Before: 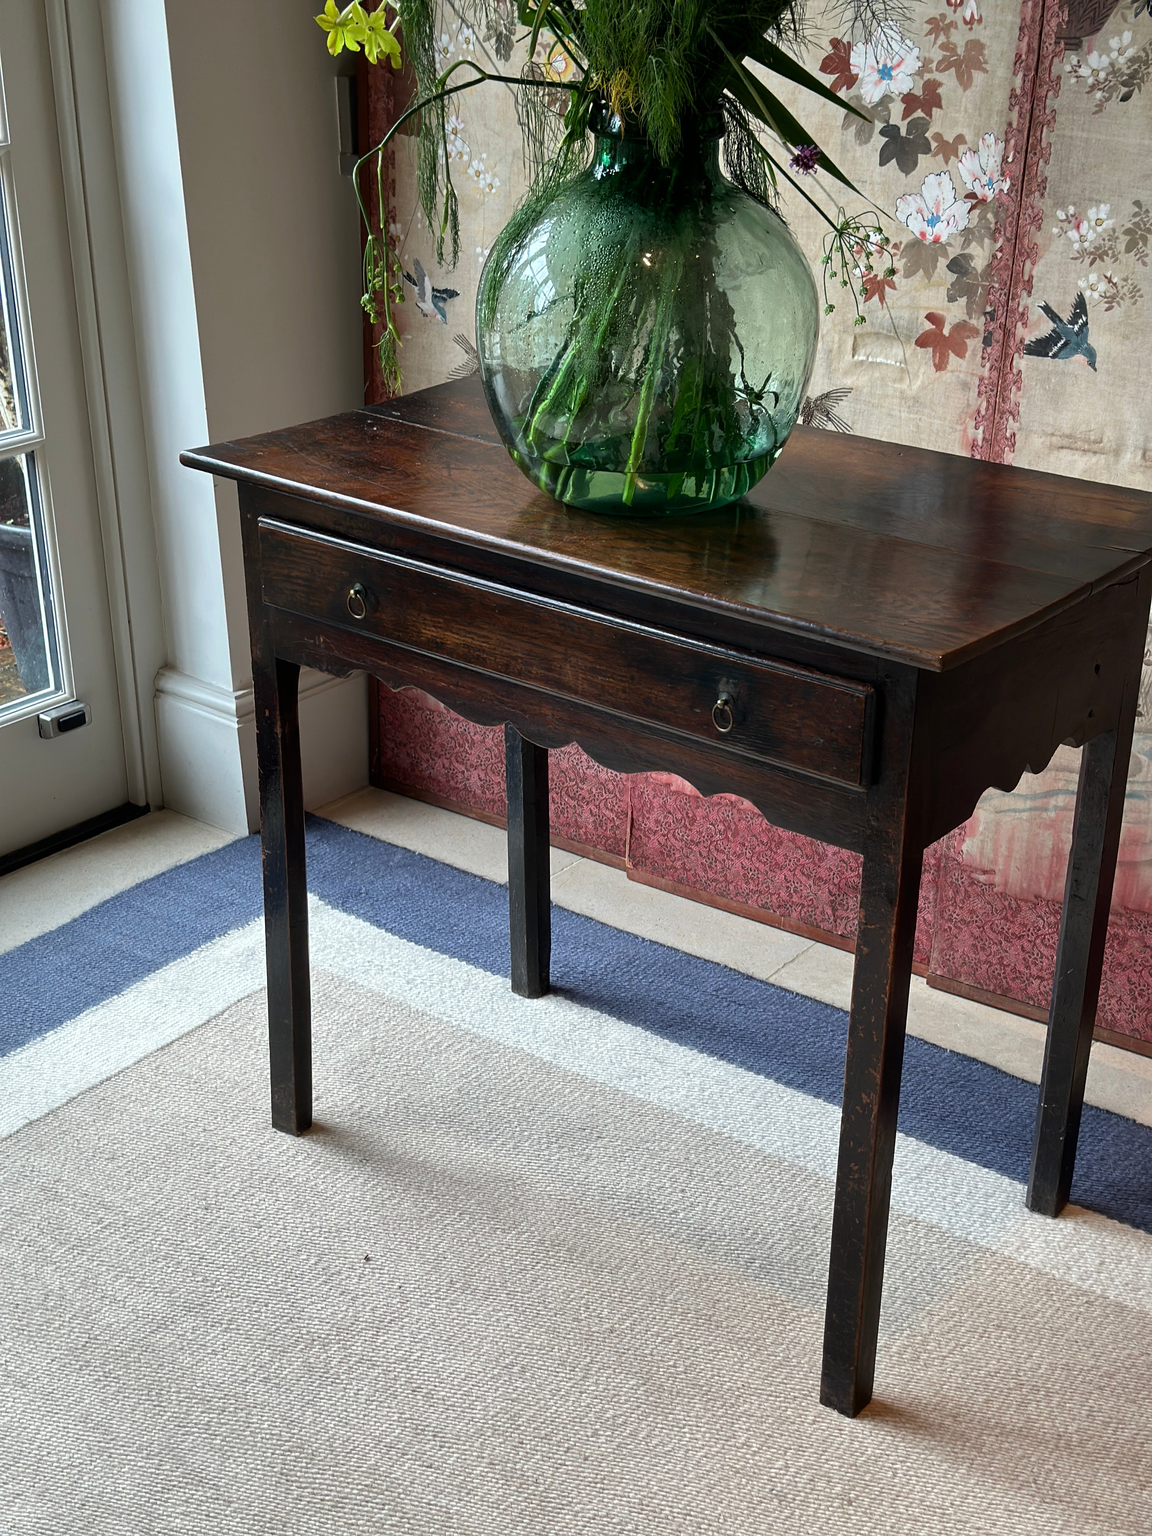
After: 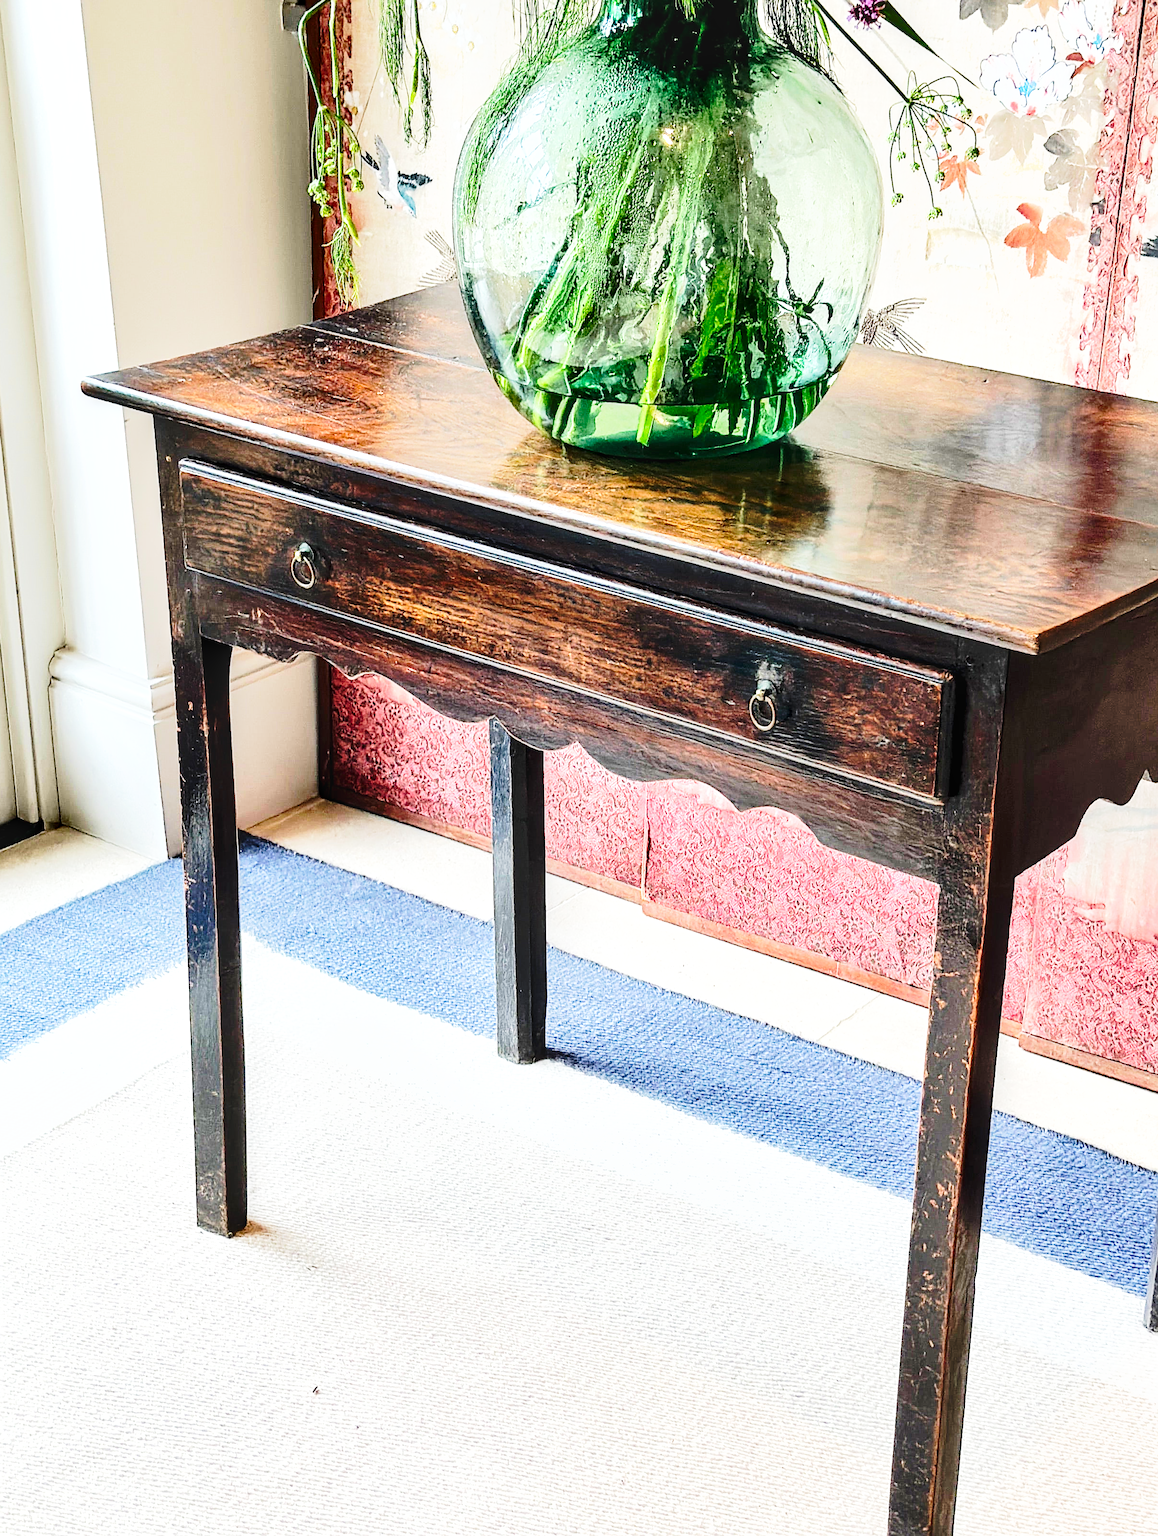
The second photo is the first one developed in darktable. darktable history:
shadows and highlights: soften with gaussian
sharpen: on, module defaults
crop and rotate: left 10.045%, top 9.829%, right 9.849%, bottom 10.521%
contrast brightness saturation: contrast 0.099, brightness 0.03, saturation 0.09
local contrast: on, module defaults
exposure: black level correction 0.001, exposure 1.119 EV, compensate highlight preservation false
tone equalizer: -7 EV 0.141 EV, -6 EV 0.574 EV, -5 EV 1.16 EV, -4 EV 1.33 EV, -3 EV 1.16 EV, -2 EV 0.6 EV, -1 EV 0.153 EV, edges refinement/feathering 500, mask exposure compensation -1.57 EV, preserve details no
base curve: curves: ch0 [(0, 0) (0.028, 0.03) (0.121, 0.232) (0.46, 0.748) (0.859, 0.968) (1, 1)], preserve colors none
